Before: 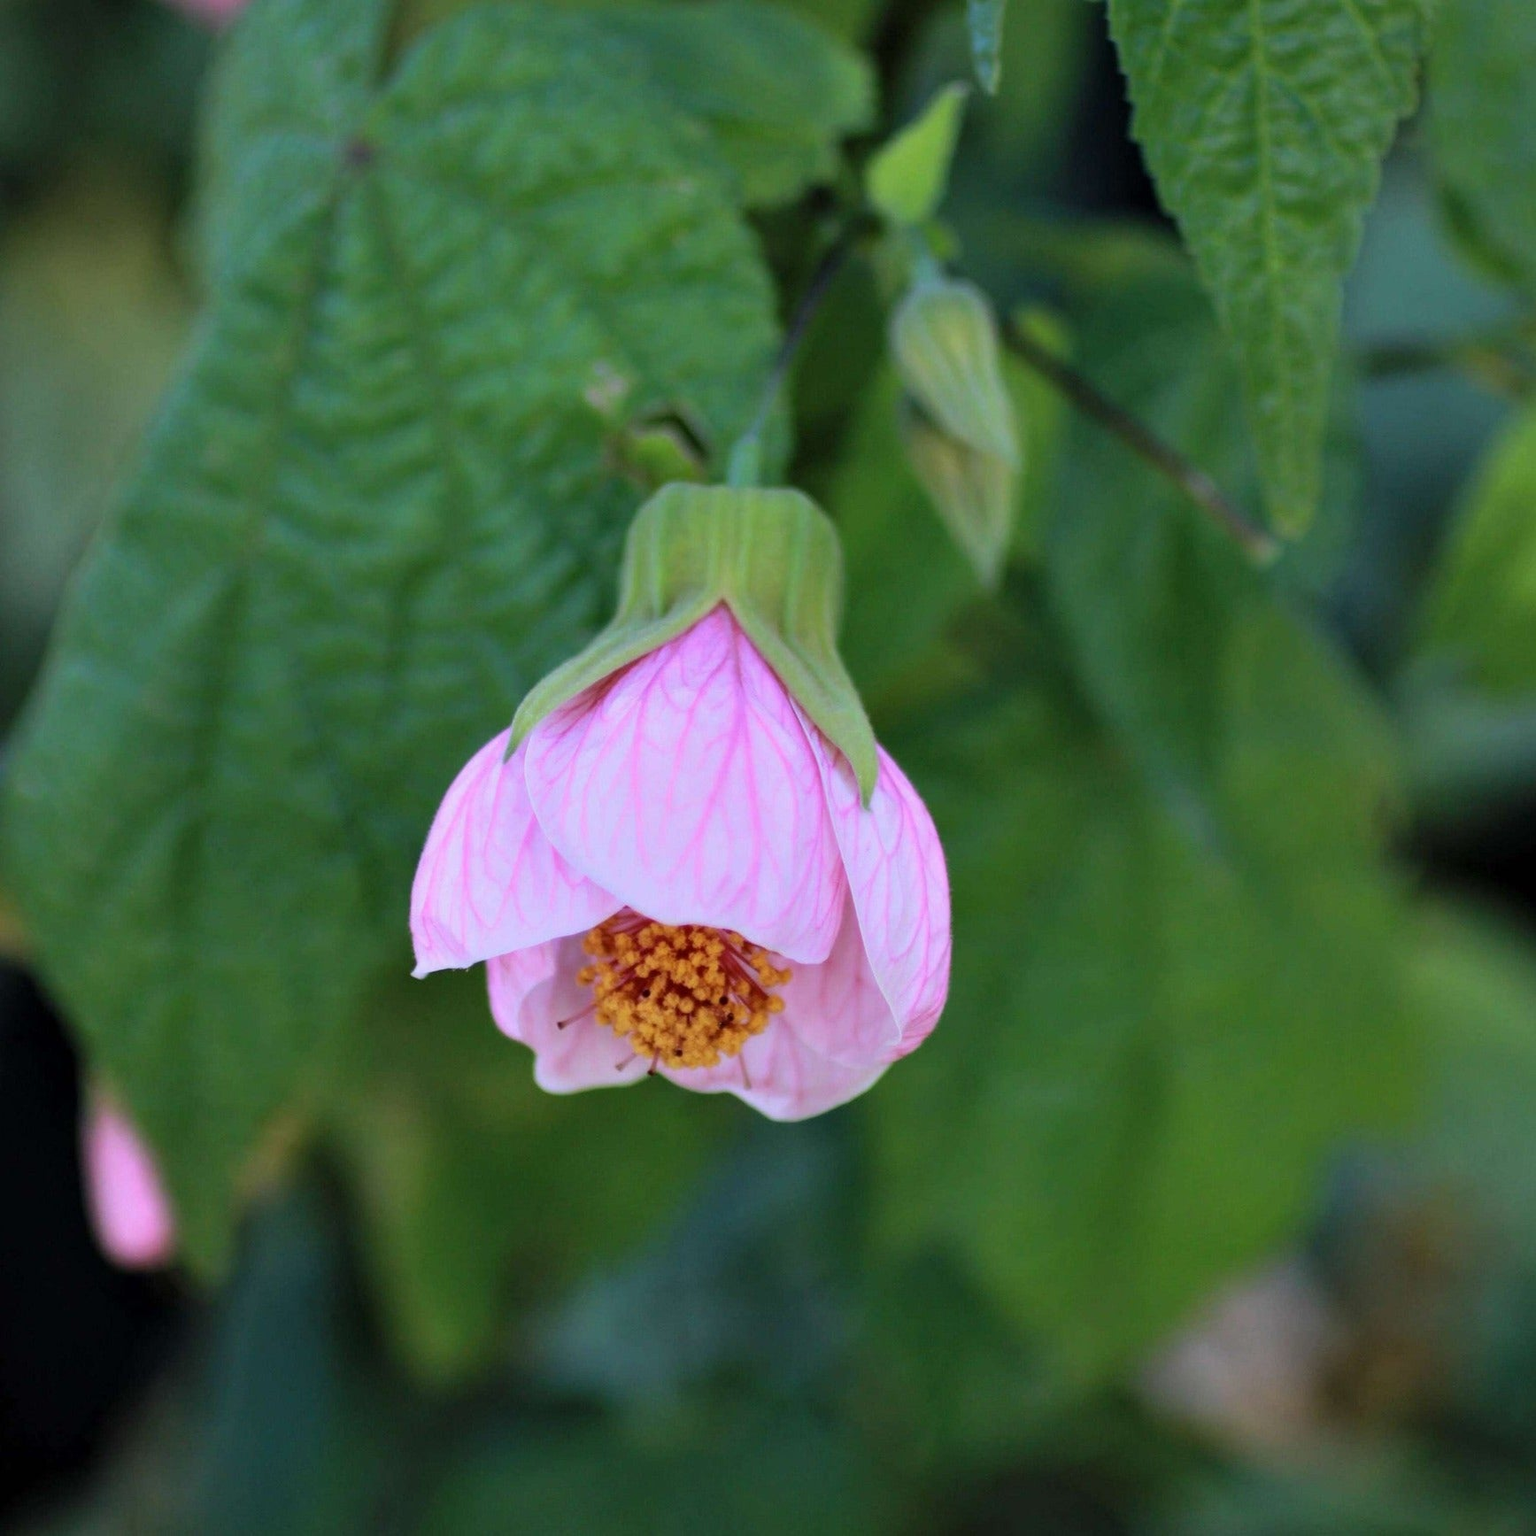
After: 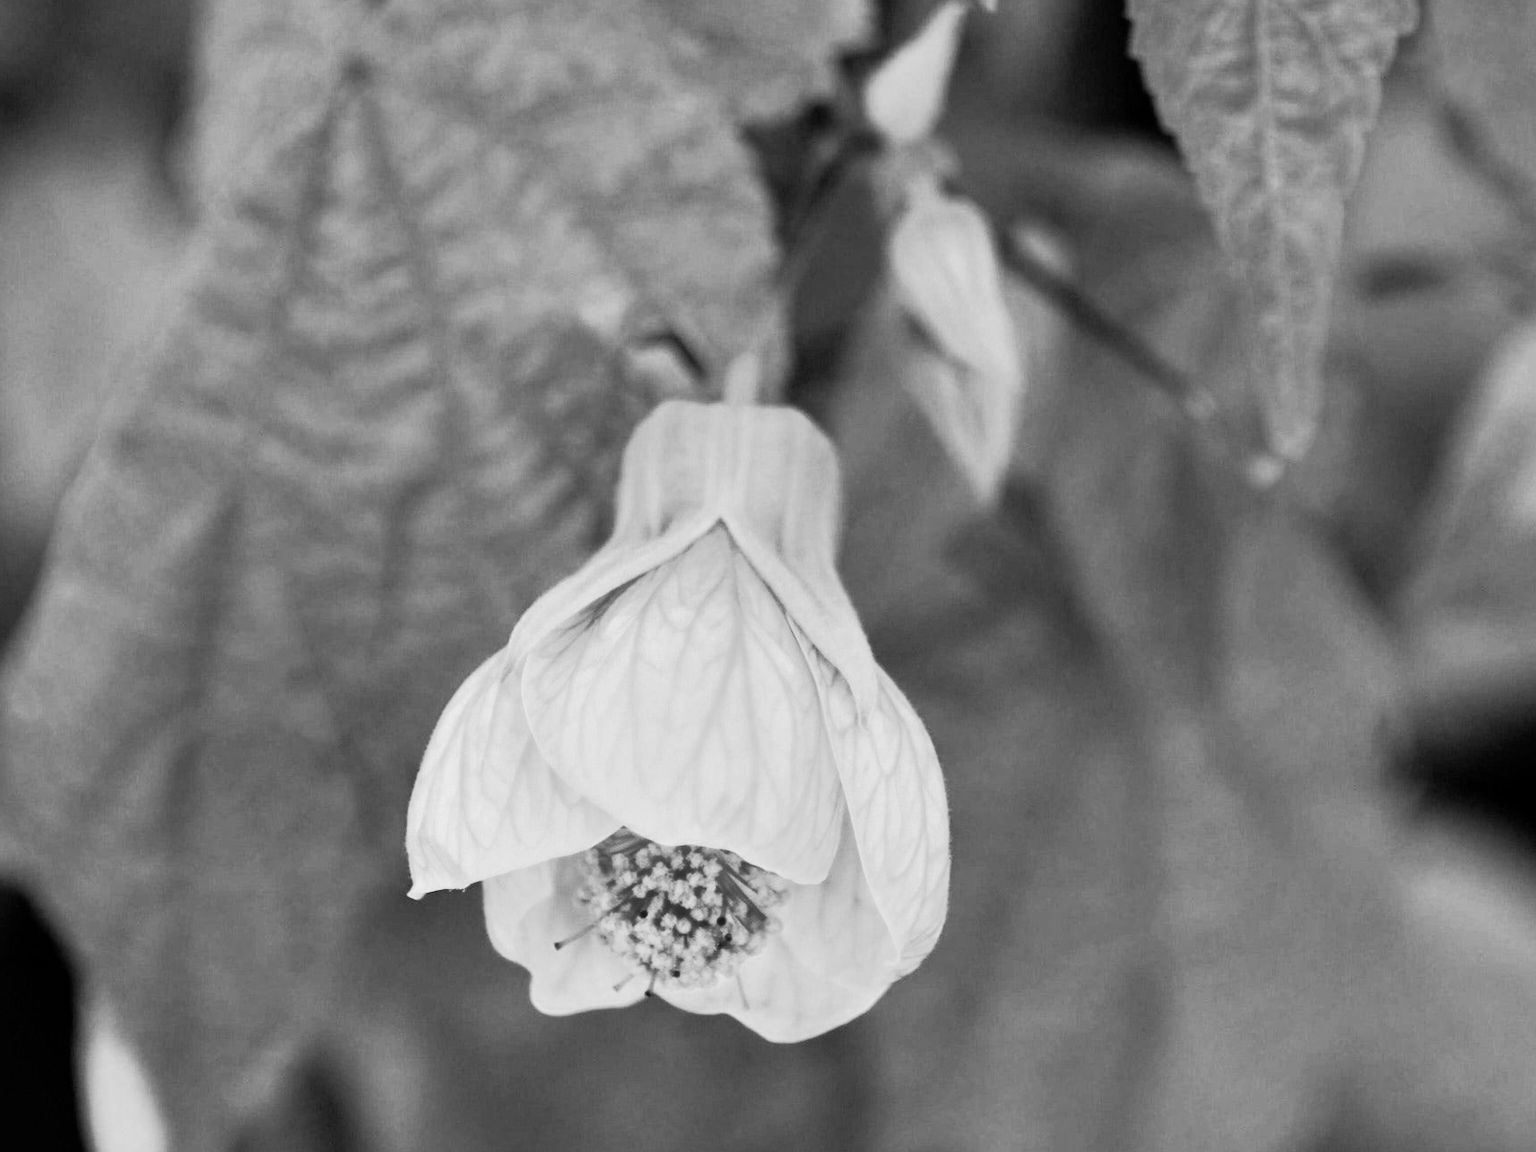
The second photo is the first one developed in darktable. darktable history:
rgb curve: curves: ch0 [(0, 0) (0.415, 0.237) (1, 1)]
monochrome: a 73.58, b 64.21
crop: left 0.387%, top 5.469%, bottom 19.809%
exposure: black level correction 0, exposure 1.9 EV, compensate highlight preservation false
filmic rgb: black relative exposure -7.65 EV, white relative exposure 4.56 EV, hardness 3.61
